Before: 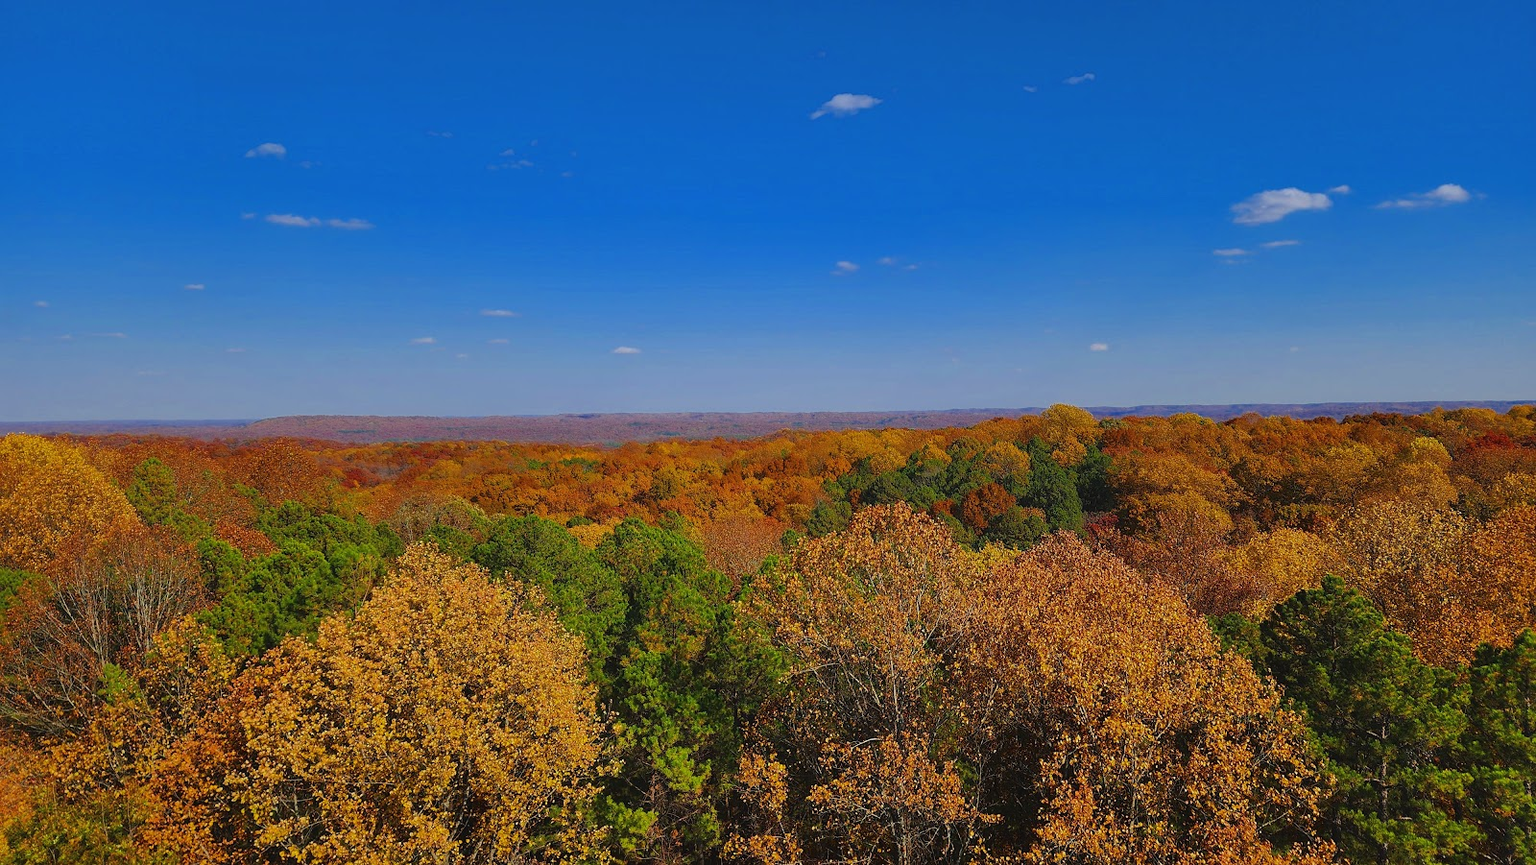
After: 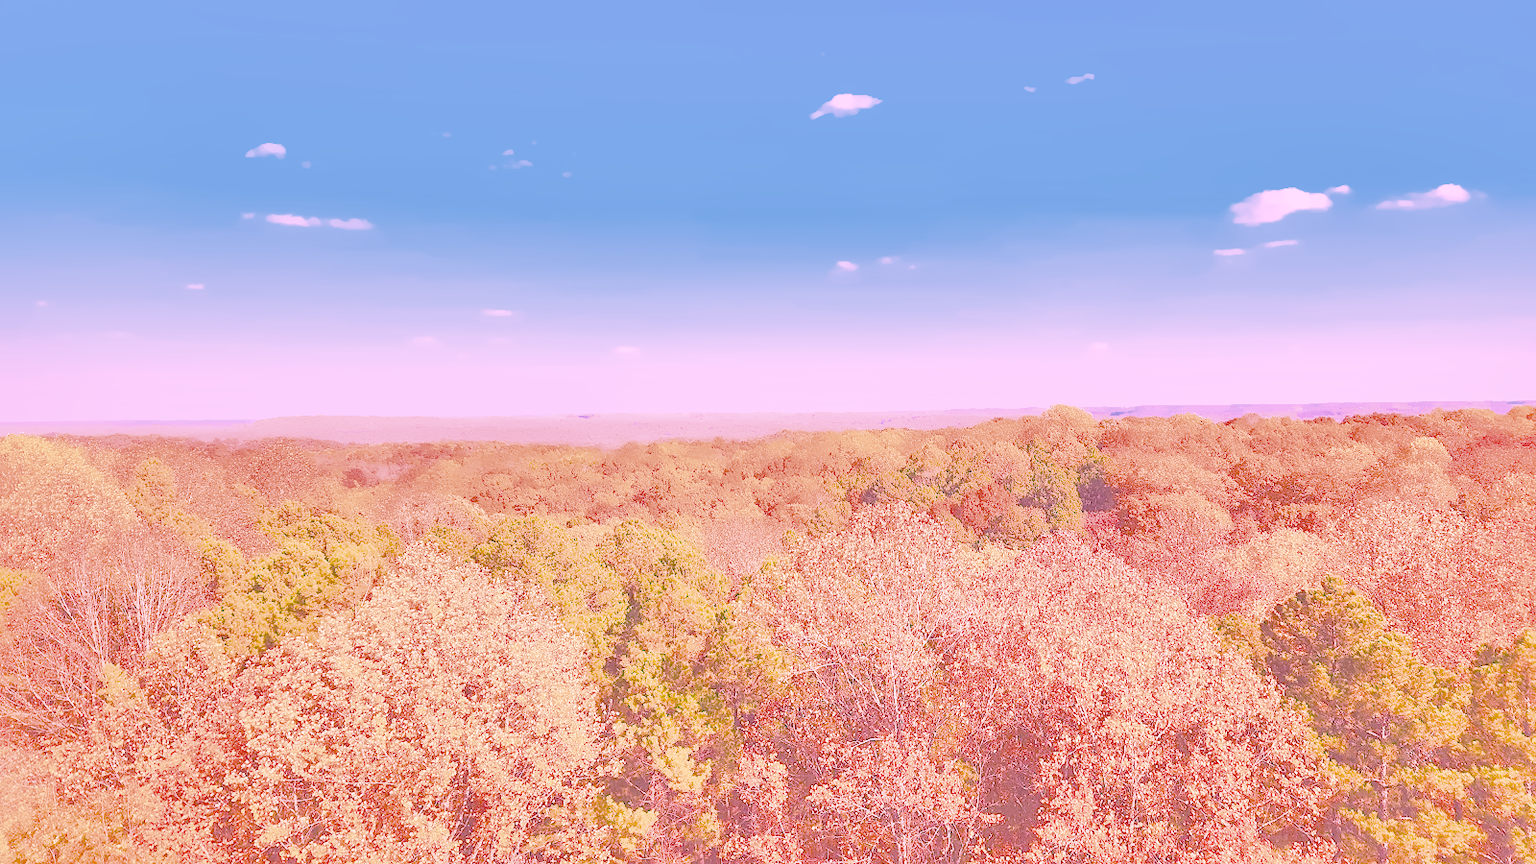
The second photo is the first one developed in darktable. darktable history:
white balance: red 2.229, blue 1.46
filmic rgb: black relative exposure -6.68 EV, white relative exposure 4.56 EV, hardness 3.25
raw chromatic aberrations: on, module defaults
color balance rgb: perceptual saturation grading › global saturation 25%, global vibrance 20%
highlight reconstruction: method reconstruct color, iterations 1, diameter of reconstruction 64 px
hot pixels: on, module defaults
exposure: black level correction 0.001, exposure 1.822 EV, compensate exposure bias true, compensate highlight preservation false
denoise (profiled): preserve shadows 1.38, scattering 0.008, a [-1, 0, 0], compensate highlight preservation false
lens correction: scale 1.01, crop 1, focal 100, aperture 2.8, distance 11.19, camera "Canon EOS RP", lens "Canon RF 100mm F2.8L Macro IS USM"
tone equalizer "relight: fill-in": -7 EV 0.15 EV, -6 EV 0.6 EV, -5 EV 1.15 EV, -4 EV 1.33 EV, -3 EV 1.15 EV, -2 EV 0.6 EV, -1 EV 0.15 EV, mask exposure compensation -0.5 EV
shadows and highlights: on, module defaults
local contrast: highlights 35%, detail 135%
